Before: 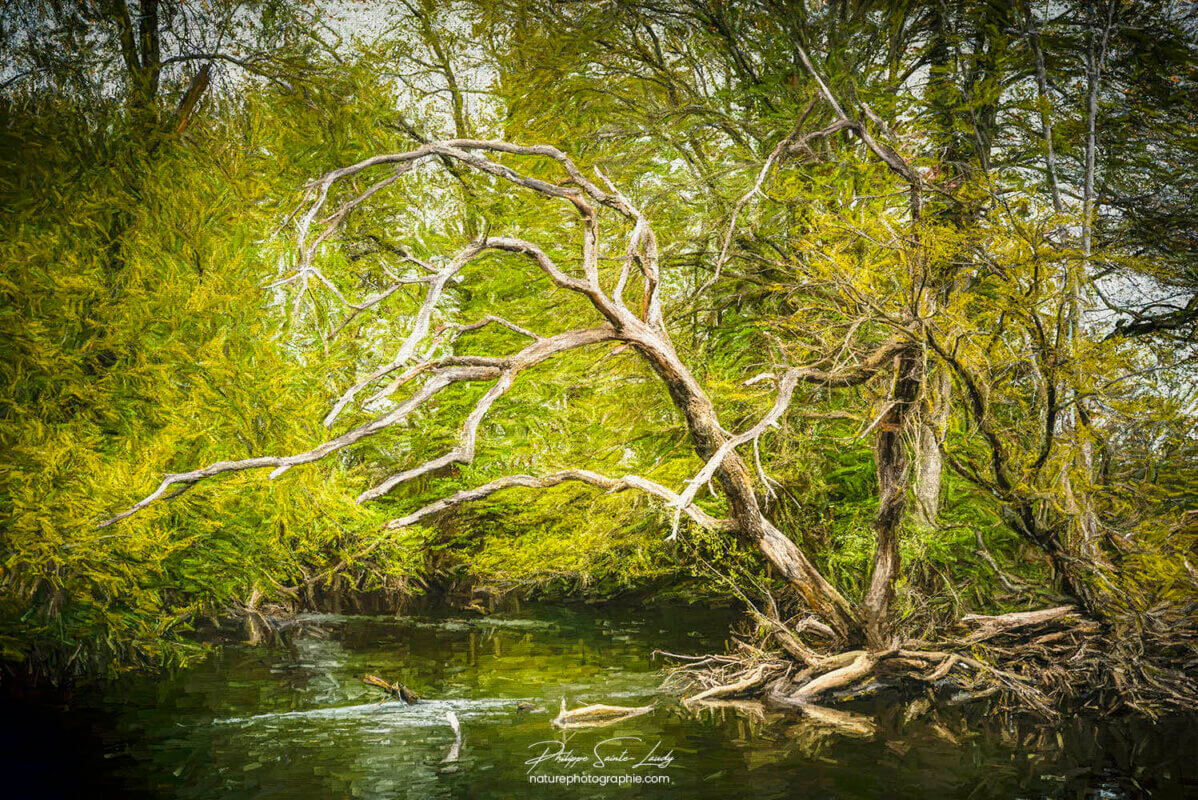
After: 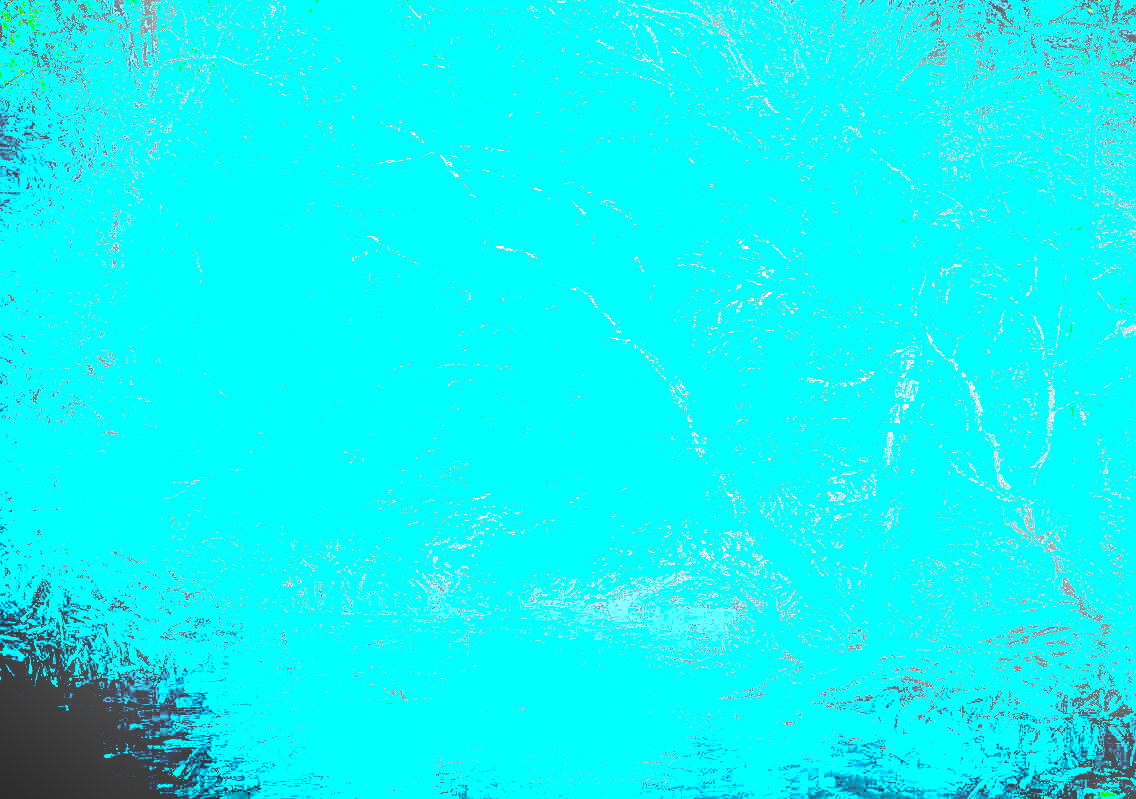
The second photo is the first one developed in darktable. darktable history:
local contrast: highlights 80%, shadows 57%, detail 175%, midtone range 0.602
white balance: red 8, blue 8
base curve: curves: ch0 [(0, 0) (0.989, 0.992)], preserve colors none
color balance rgb: shadows lift › luminance -18.76%, shadows lift › chroma 35.44%, power › luminance -3.76%, power › hue 142.17°, highlights gain › chroma 7.5%, highlights gain › hue 184.75°, global offset › luminance -0.52%, global offset › chroma 0.91%, global offset › hue 173.36°, shadows fall-off 300%, white fulcrum 2 EV, highlights fall-off 300%, linear chroma grading › shadows 17.19%, linear chroma grading › highlights 61.12%, linear chroma grading › global chroma 50%, hue shift -150.52°, perceptual brilliance grading › global brilliance 12%, mask middle-gray fulcrum 100%, contrast gray fulcrum 38.43%, contrast 35.15%, saturation formula JzAzBz (2021)
sharpen: on, module defaults
crop and rotate: right 5.167%
